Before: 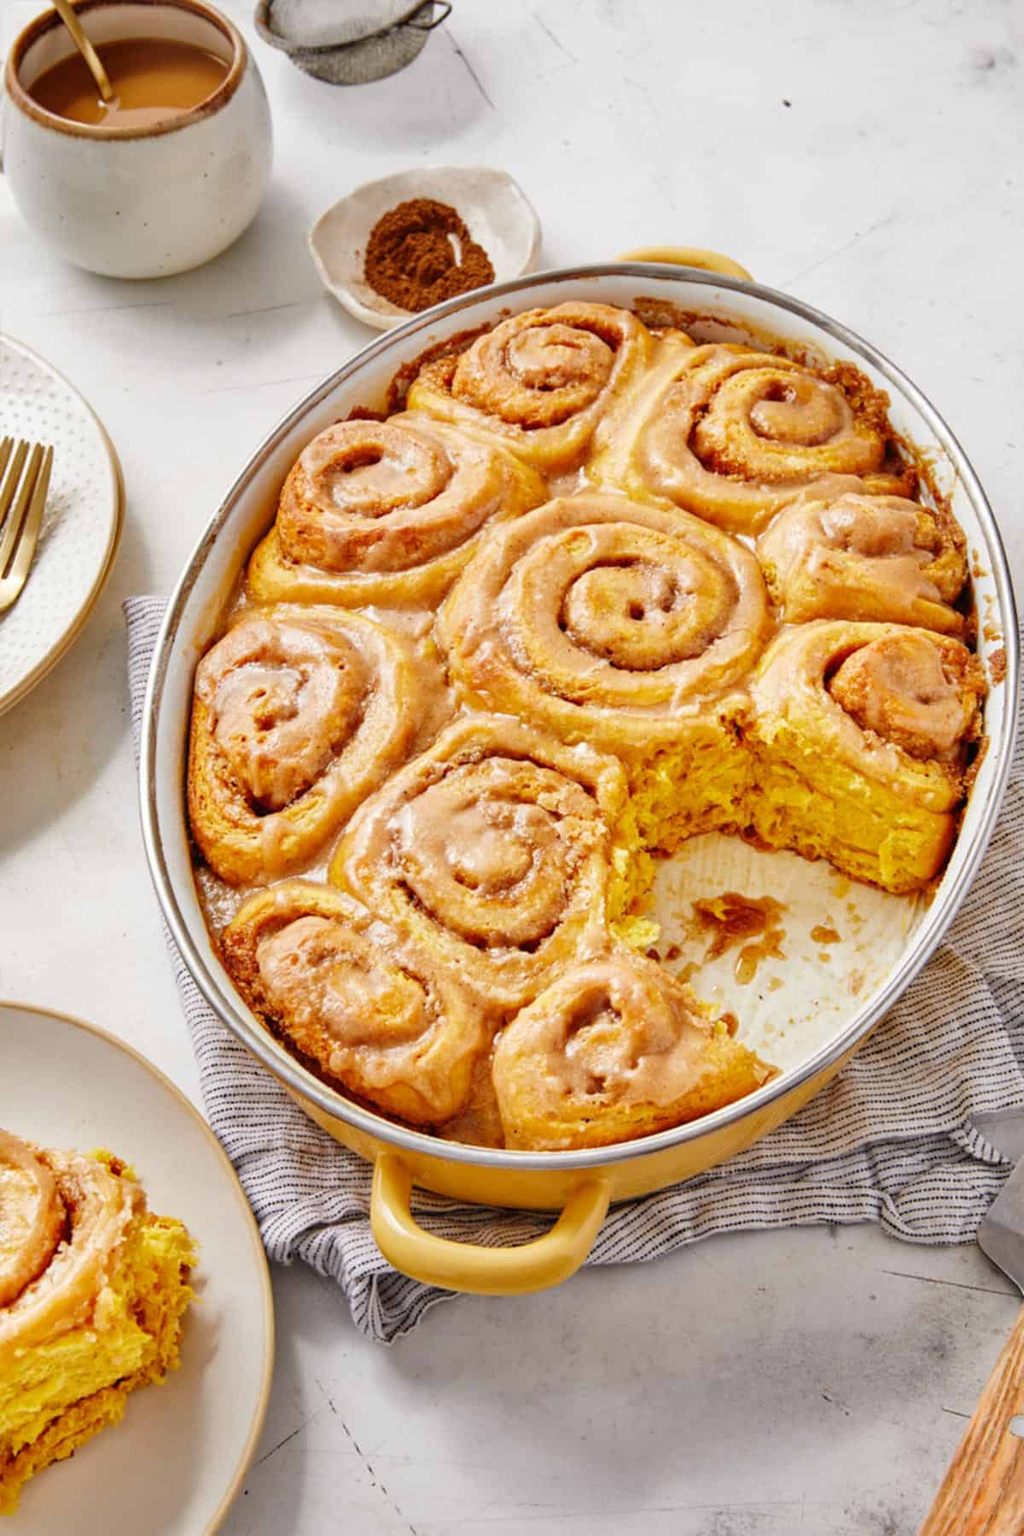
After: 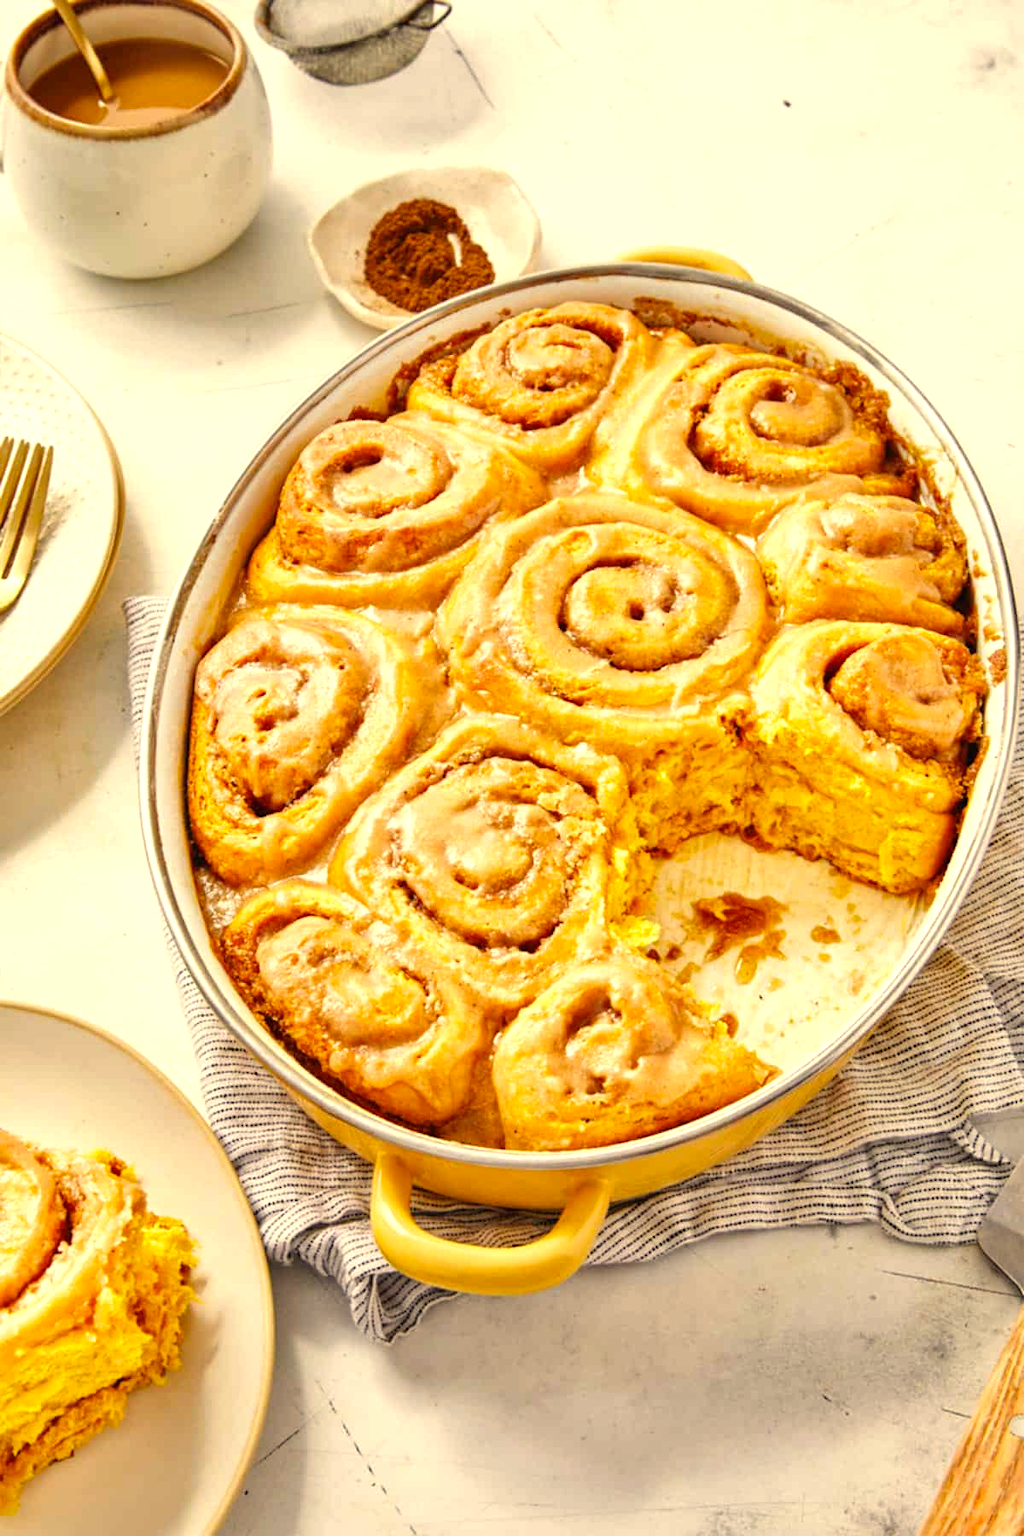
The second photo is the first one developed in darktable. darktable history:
color correction: highlights a* 2.45, highlights b* 23.27
exposure: exposure 0.515 EV, compensate exposure bias true, compensate highlight preservation false
